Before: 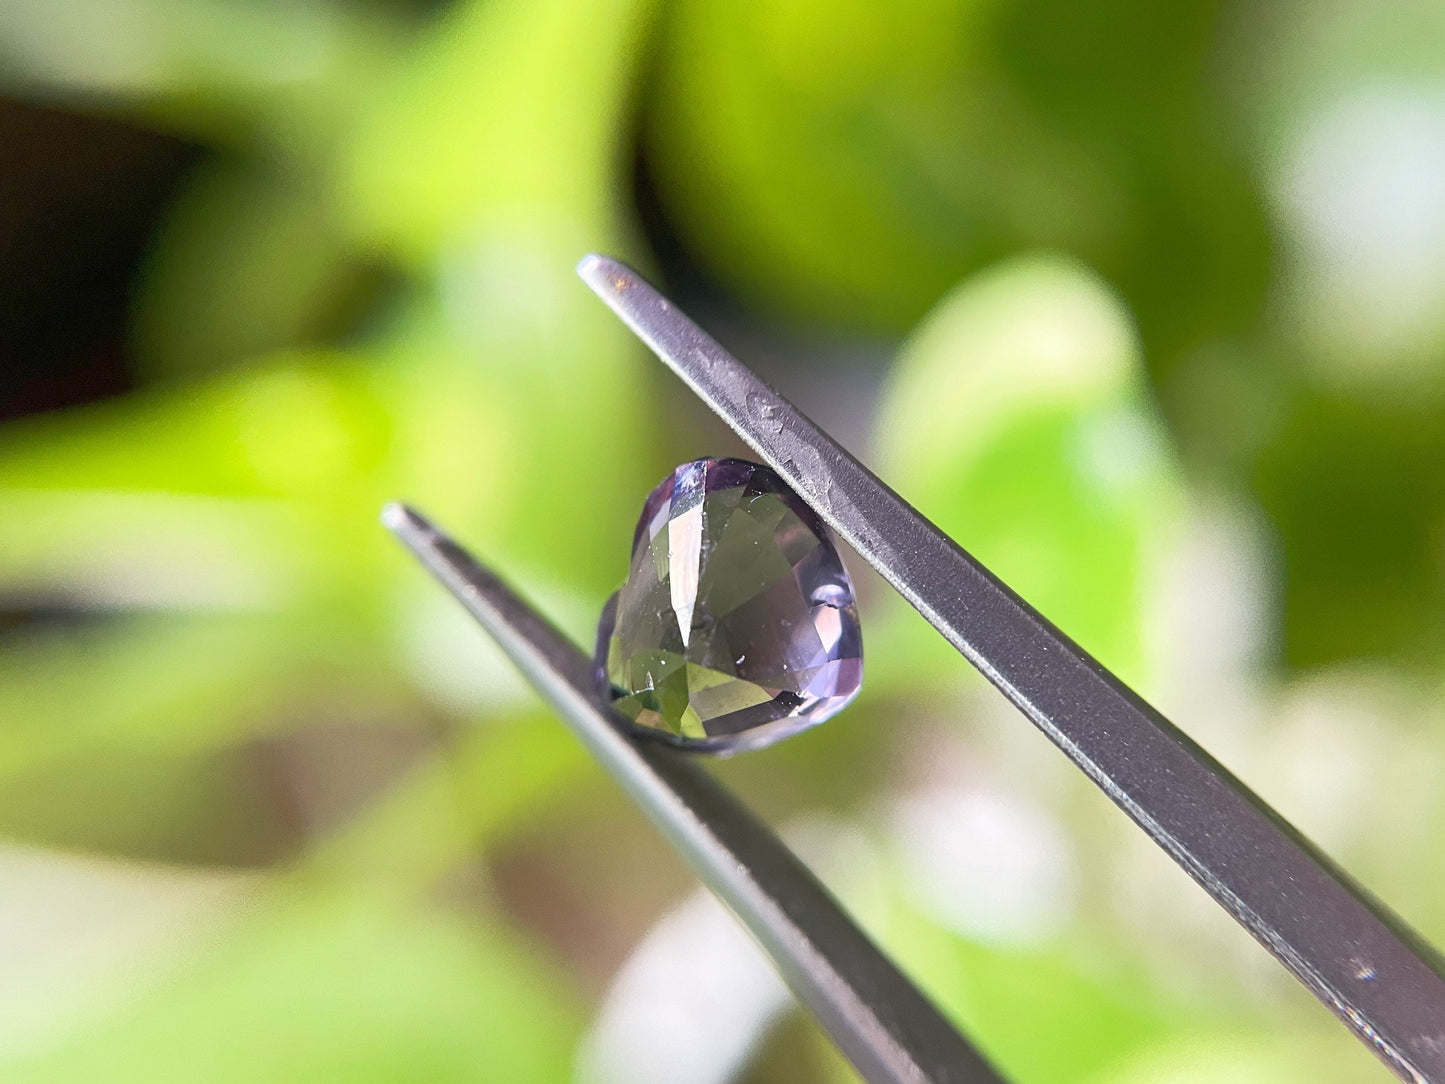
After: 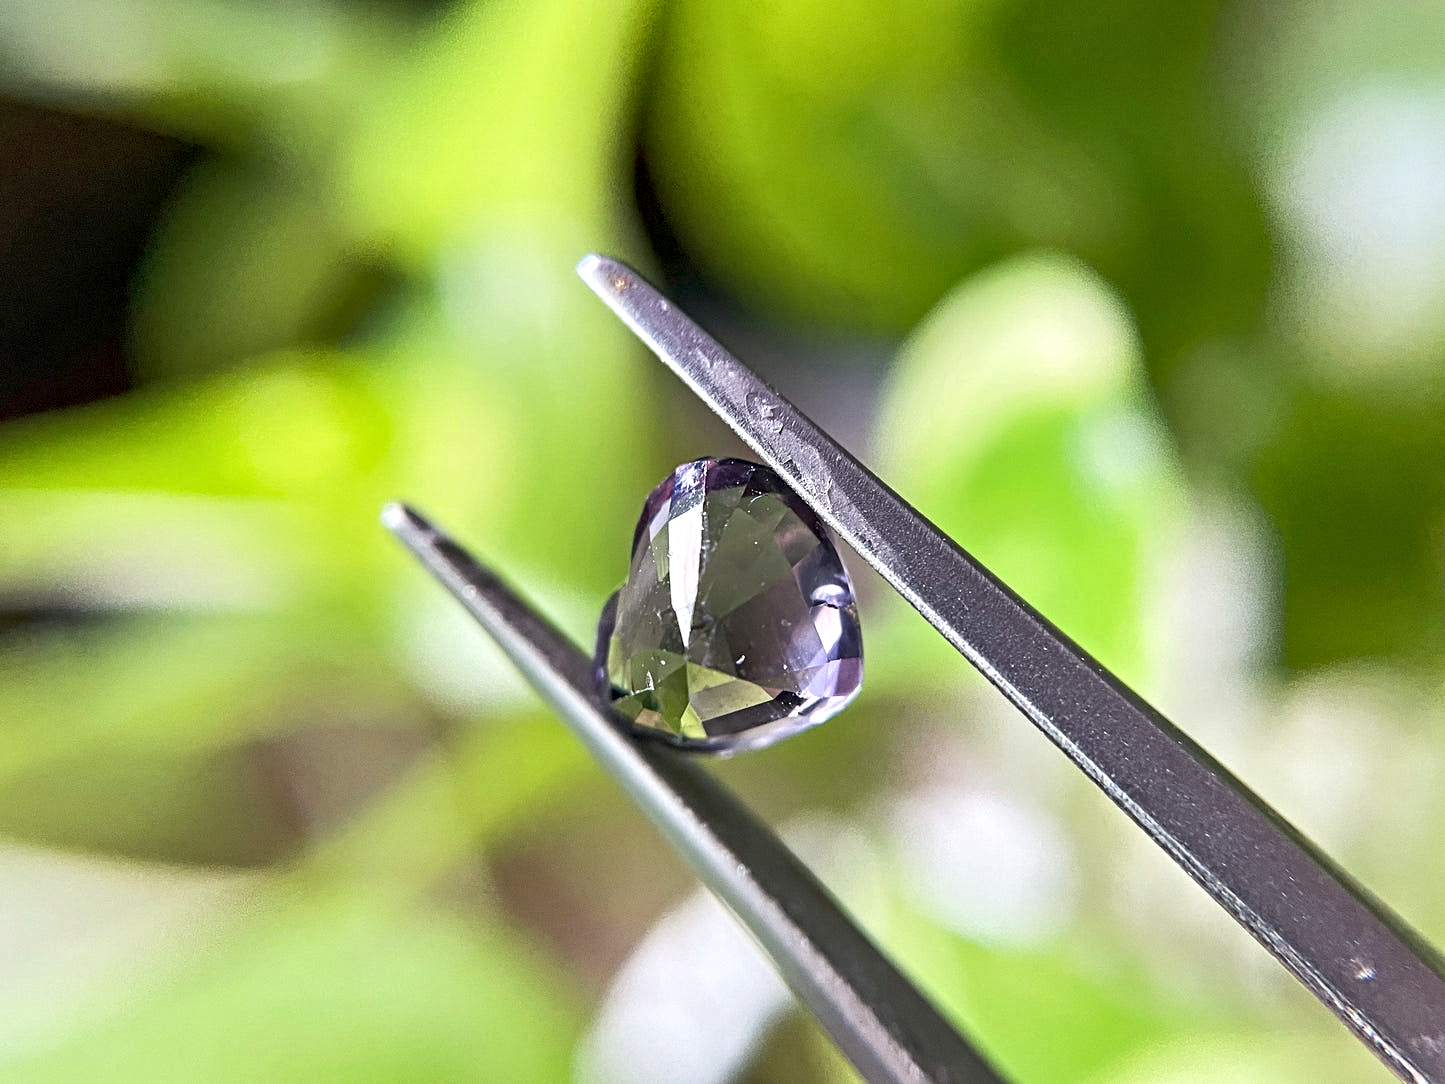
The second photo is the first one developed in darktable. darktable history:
white balance: red 0.982, blue 1.018
contrast equalizer: octaves 7, y [[0.5, 0.542, 0.583, 0.625, 0.667, 0.708], [0.5 ×6], [0.5 ×6], [0 ×6], [0 ×6]]
